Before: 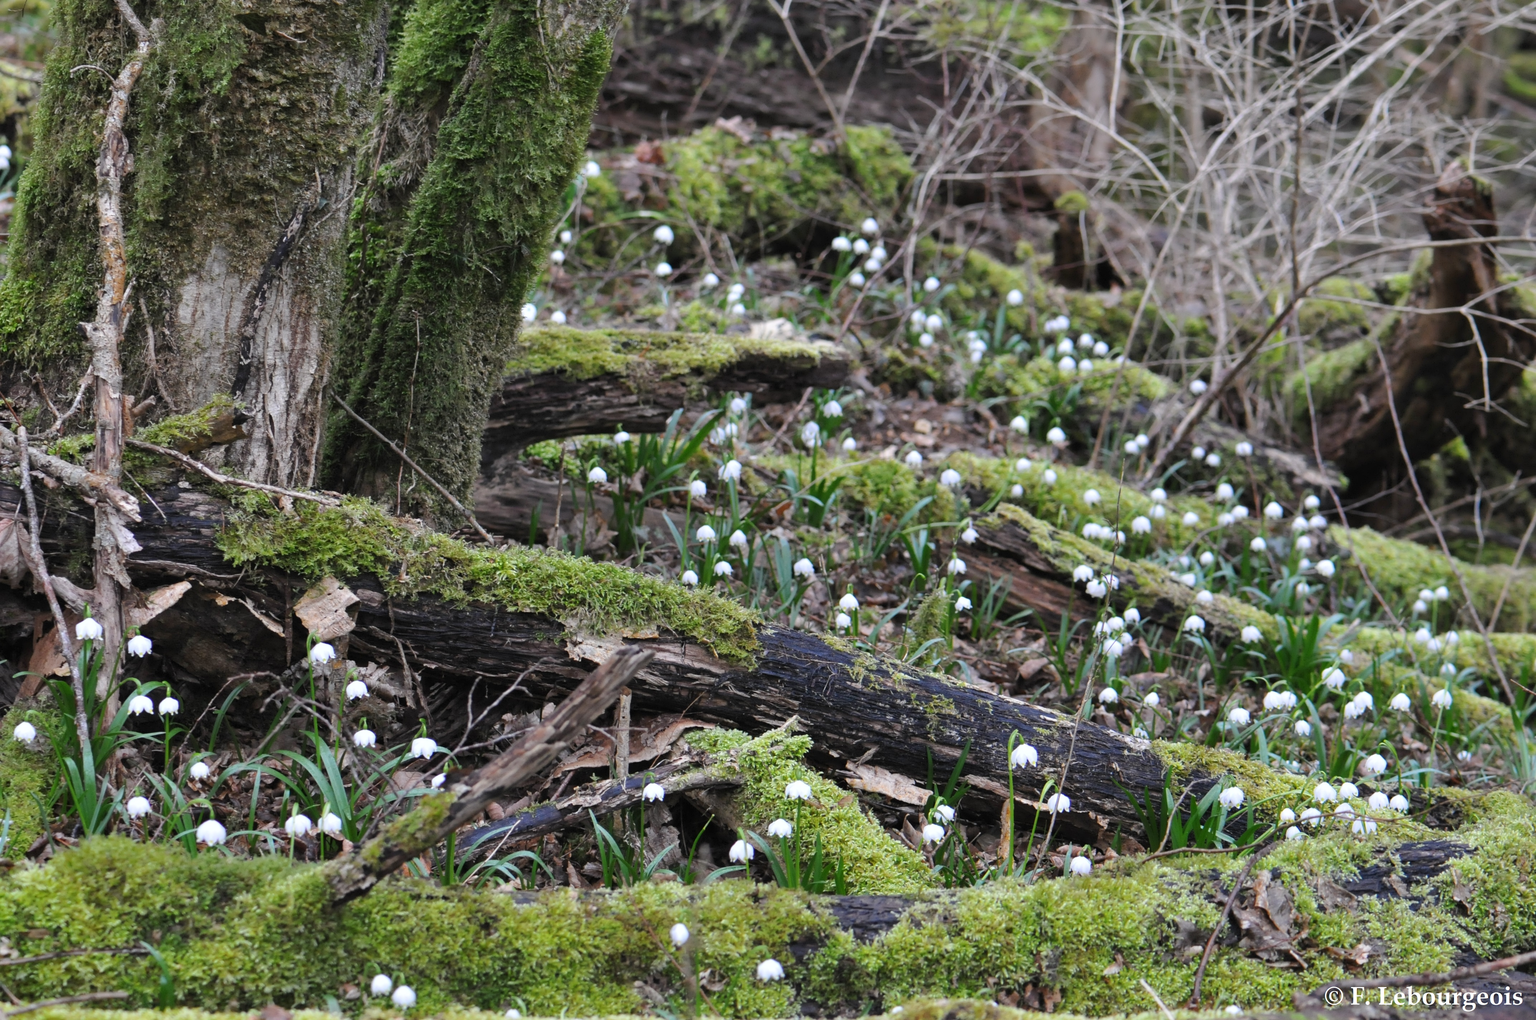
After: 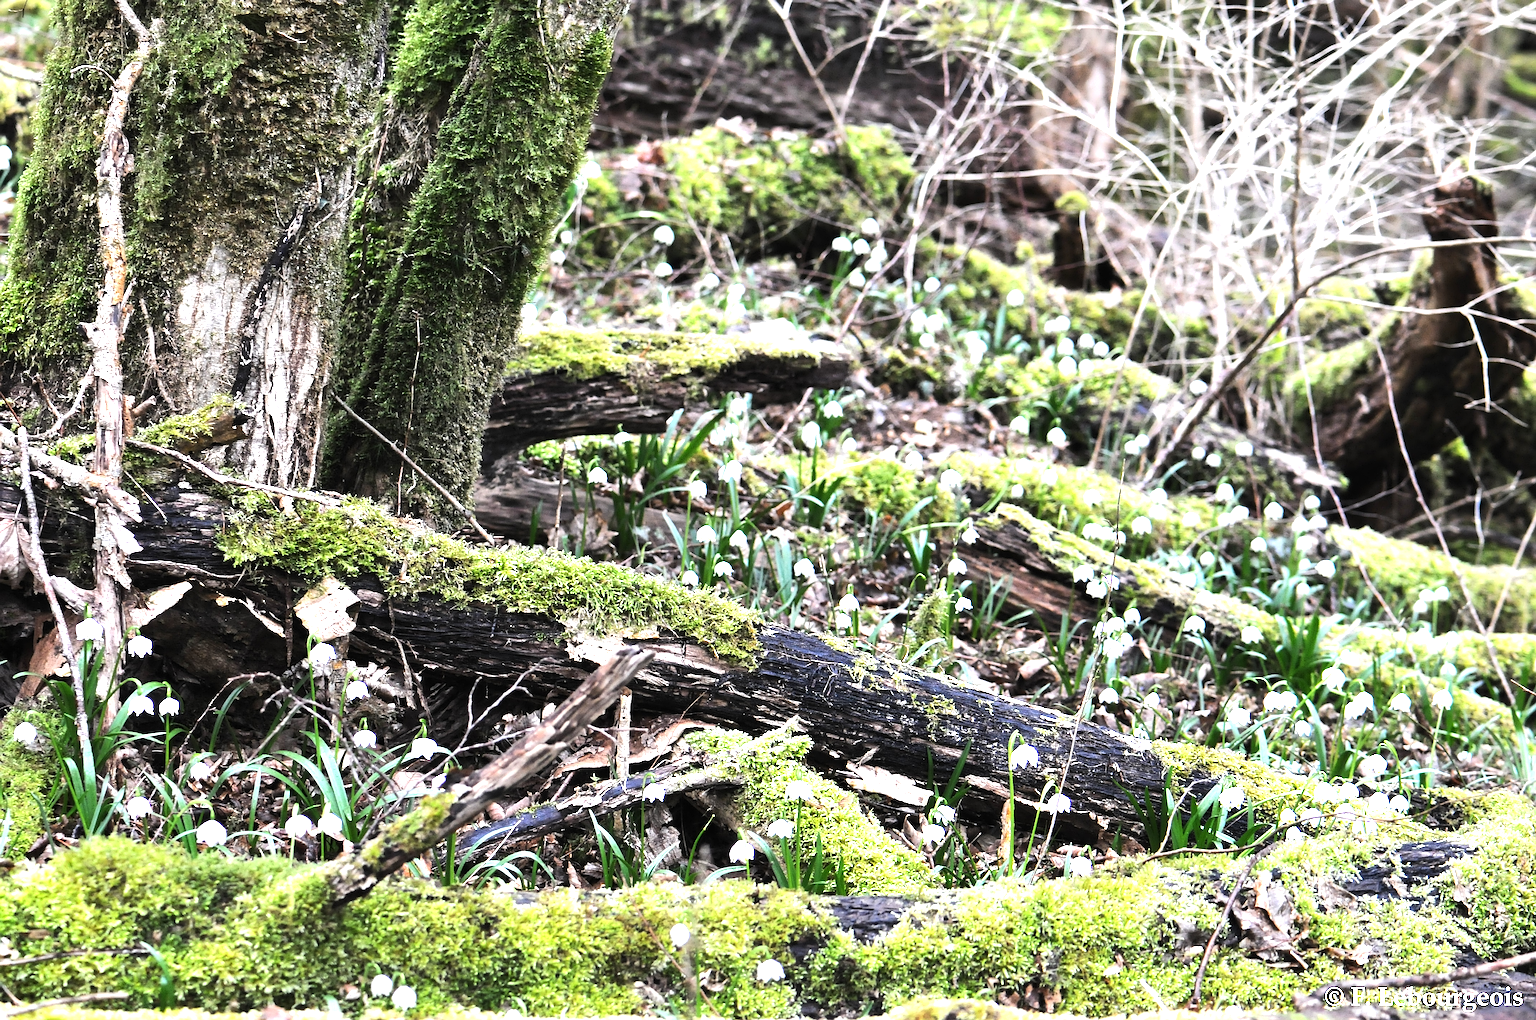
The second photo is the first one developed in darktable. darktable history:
levels: mode automatic, black 0.023%, white 99.97%, levels [0.062, 0.494, 0.925]
tone equalizer: -8 EV -1.08 EV, -7 EV -1.01 EV, -6 EV -0.867 EV, -5 EV -0.578 EV, -3 EV 0.578 EV, -2 EV 0.867 EV, -1 EV 1.01 EV, +0 EV 1.08 EV, edges refinement/feathering 500, mask exposure compensation -1.57 EV, preserve details no
sharpen: on, module defaults
exposure: exposure 0.781 EV, compensate highlight preservation false
